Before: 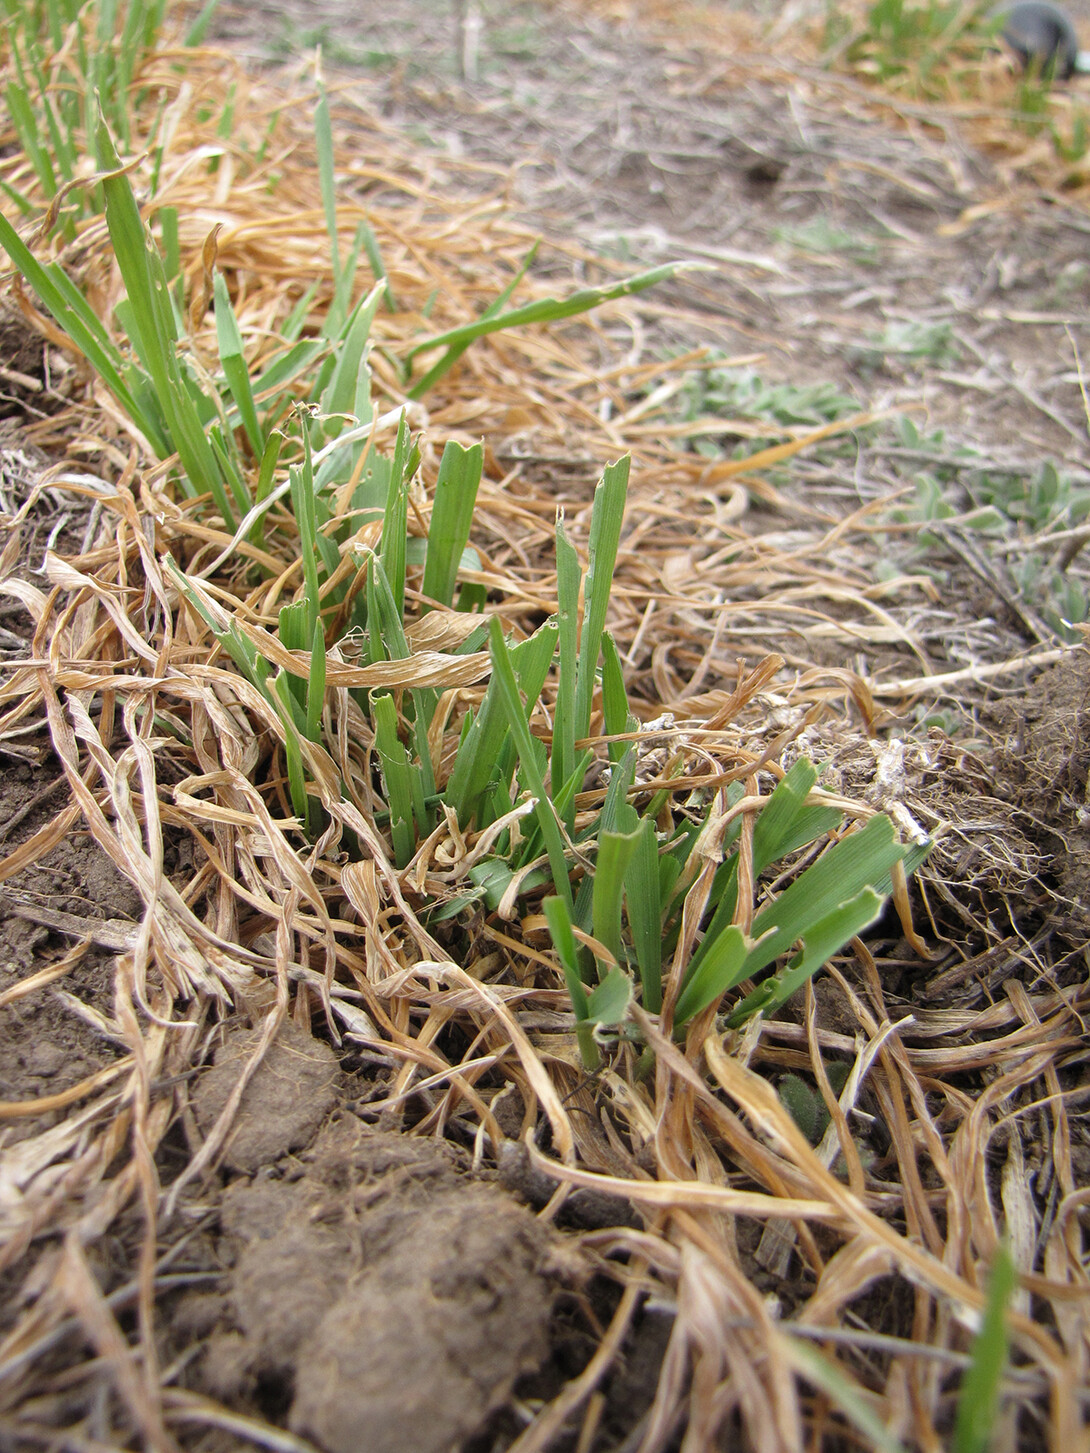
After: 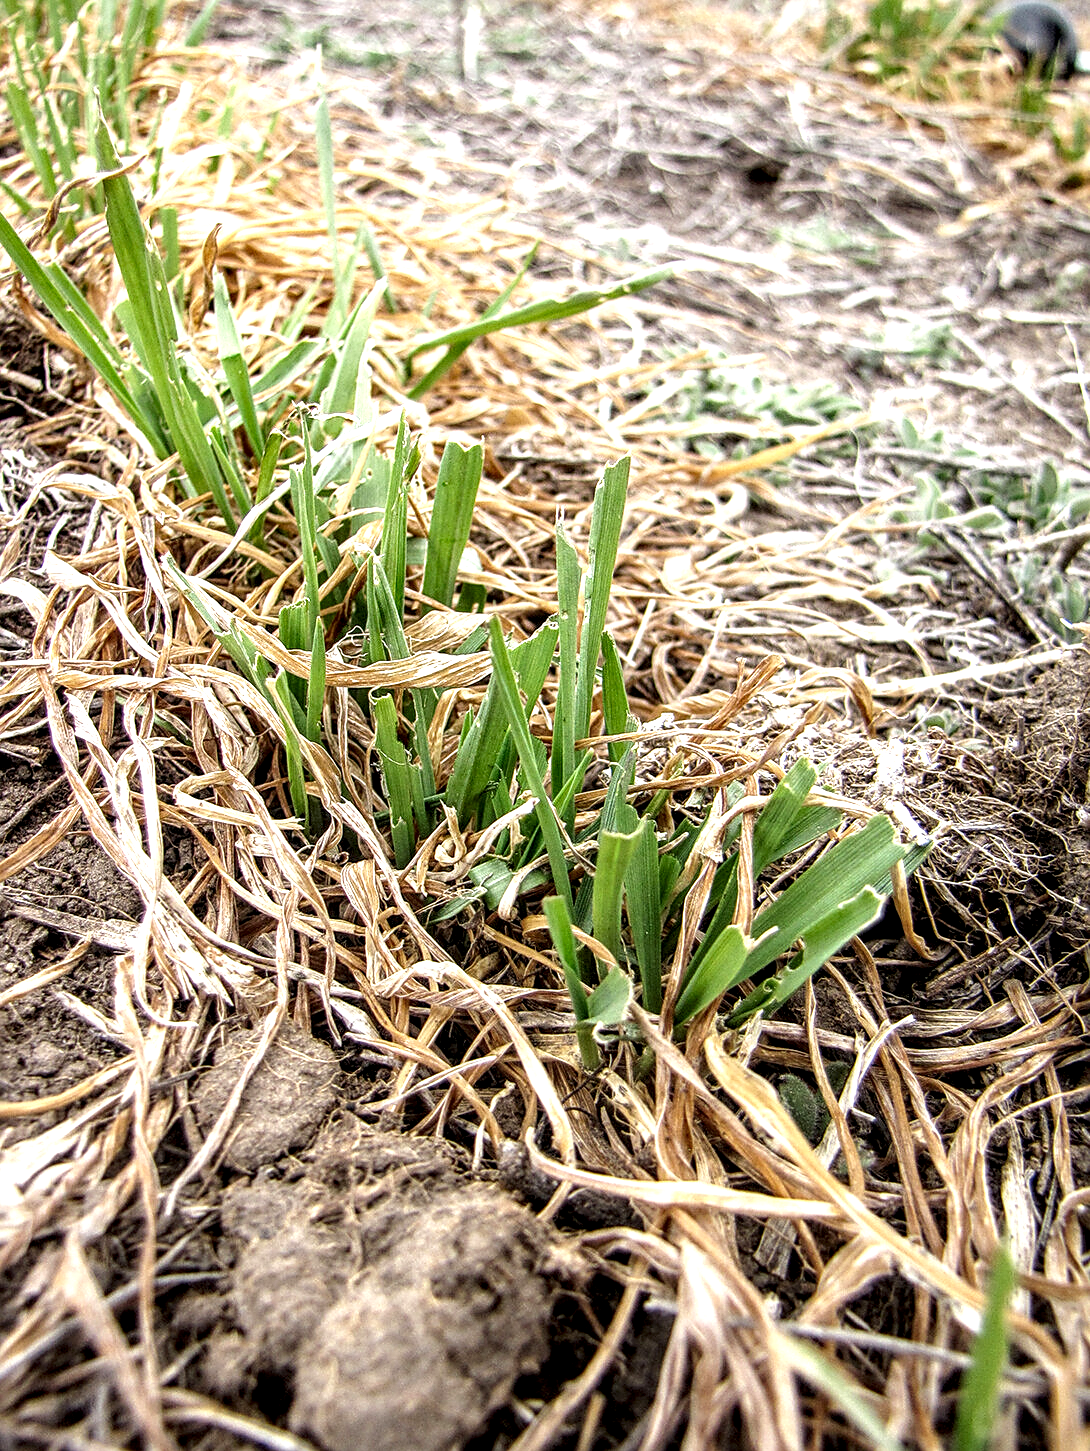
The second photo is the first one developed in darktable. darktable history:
base curve: curves: ch0 [(0, 0) (0.579, 0.807) (1, 1)], preserve colors none
sharpen: on, module defaults
local contrast: detail 205%
crop: bottom 0.074%
